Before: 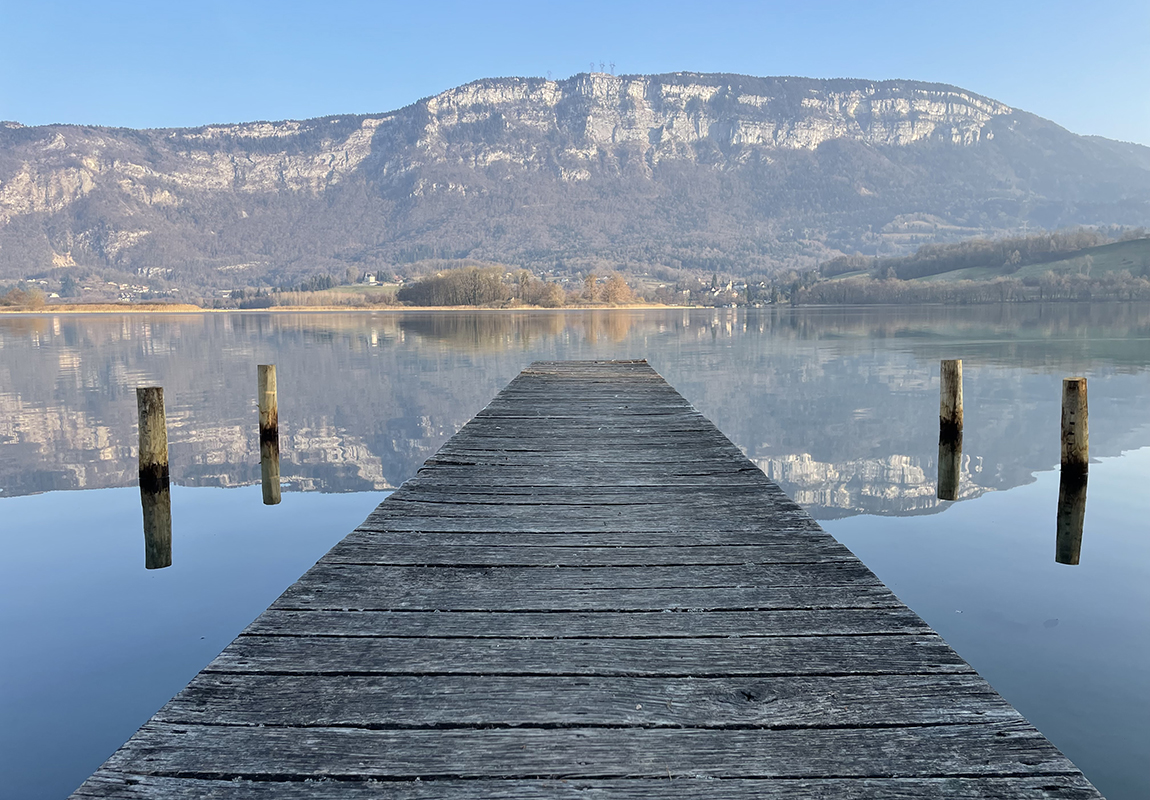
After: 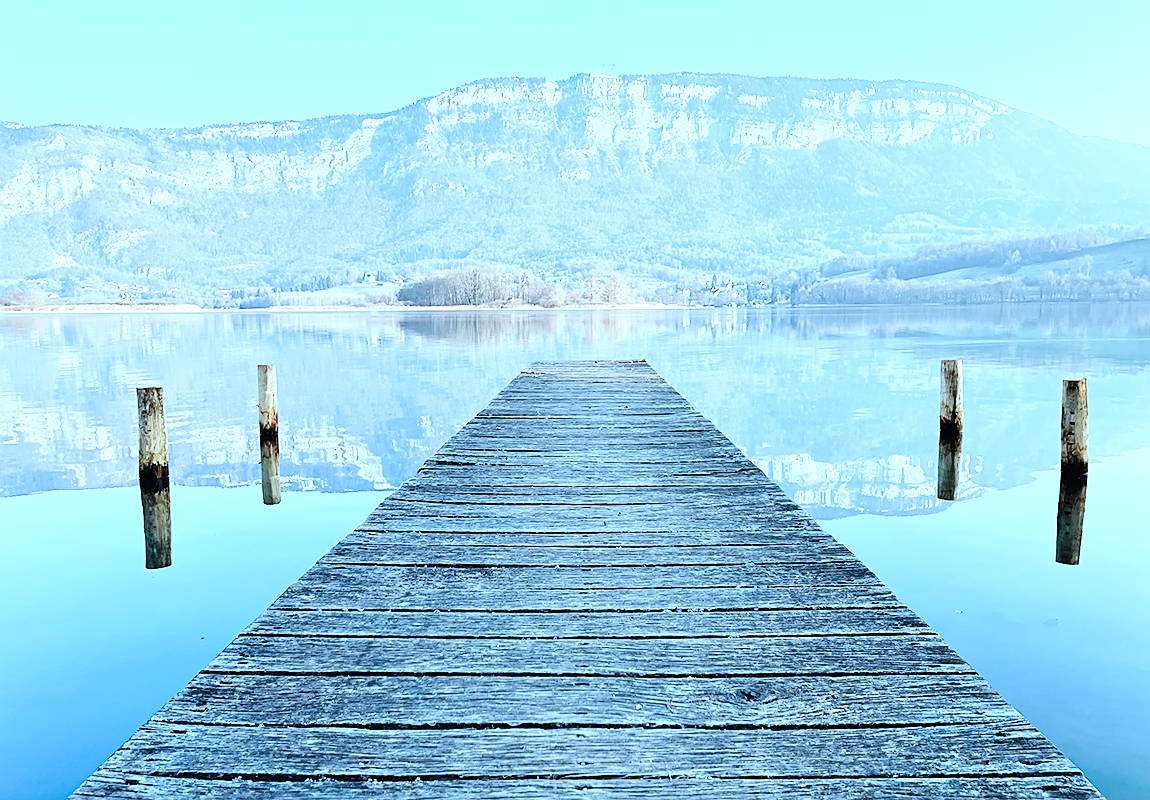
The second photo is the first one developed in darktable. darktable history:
exposure: black level correction 0, exposure 0.889 EV, compensate highlight preservation false
sharpen: amount 0.49
color correction: highlights a* -9.76, highlights b* -21.69
base curve: curves: ch0 [(0, 0) (0.036, 0.025) (0.121, 0.166) (0.206, 0.329) (0.605, 0.79) (1, 1)], preserve colors none
contrast brightness saturation: contrast 0.048, brightness 0.062, saturation 0.009
